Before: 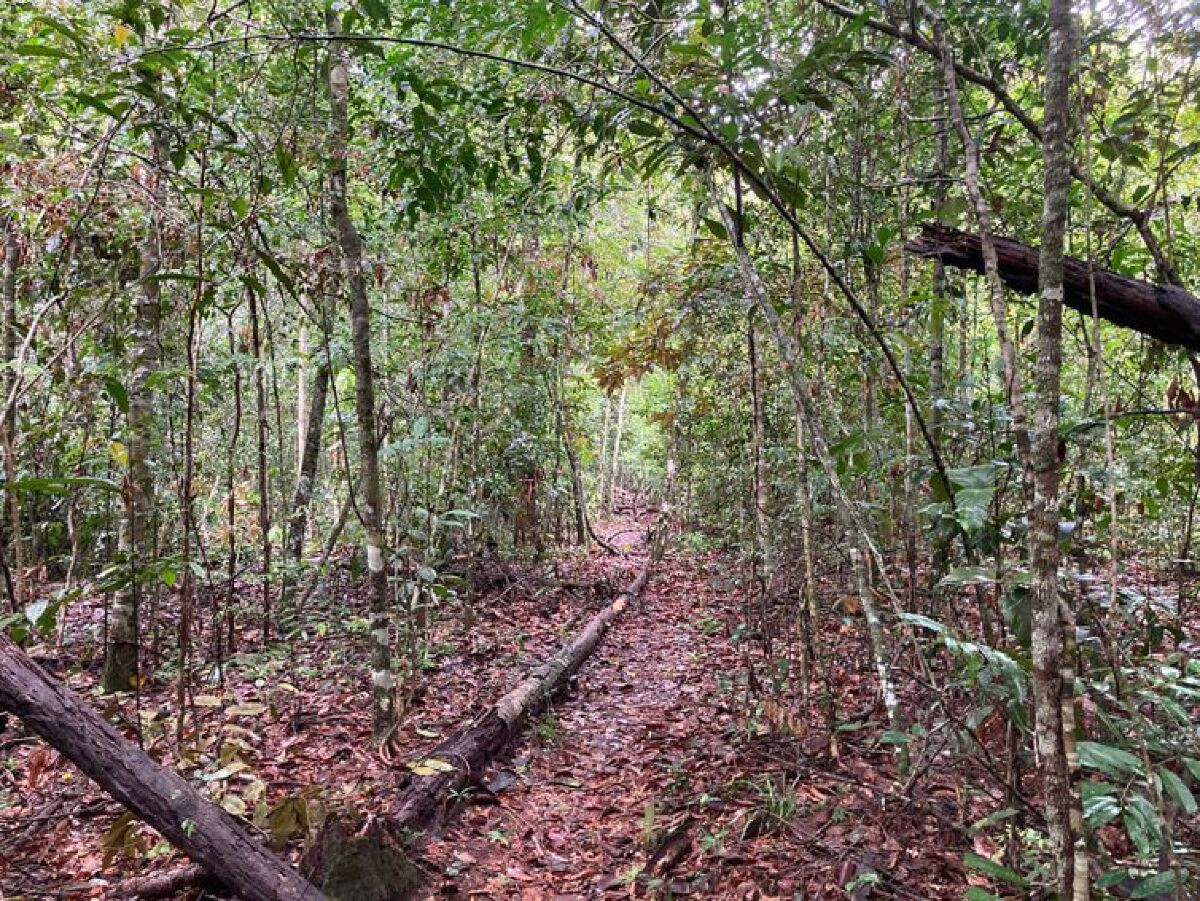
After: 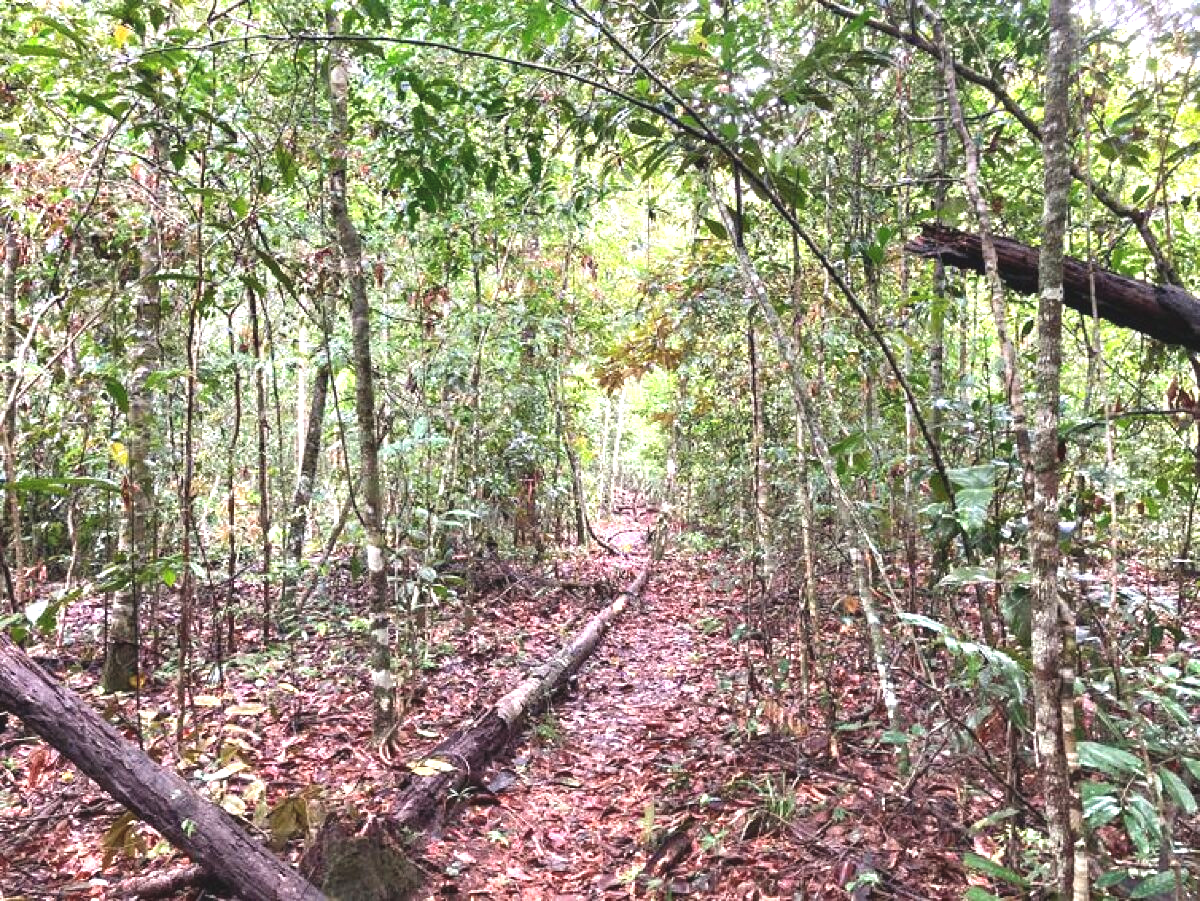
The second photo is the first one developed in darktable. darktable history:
tone equalizer: on, module defaults
exposure: black level correction -0.005, exposure 1 EV, compensate highlight preservation false
